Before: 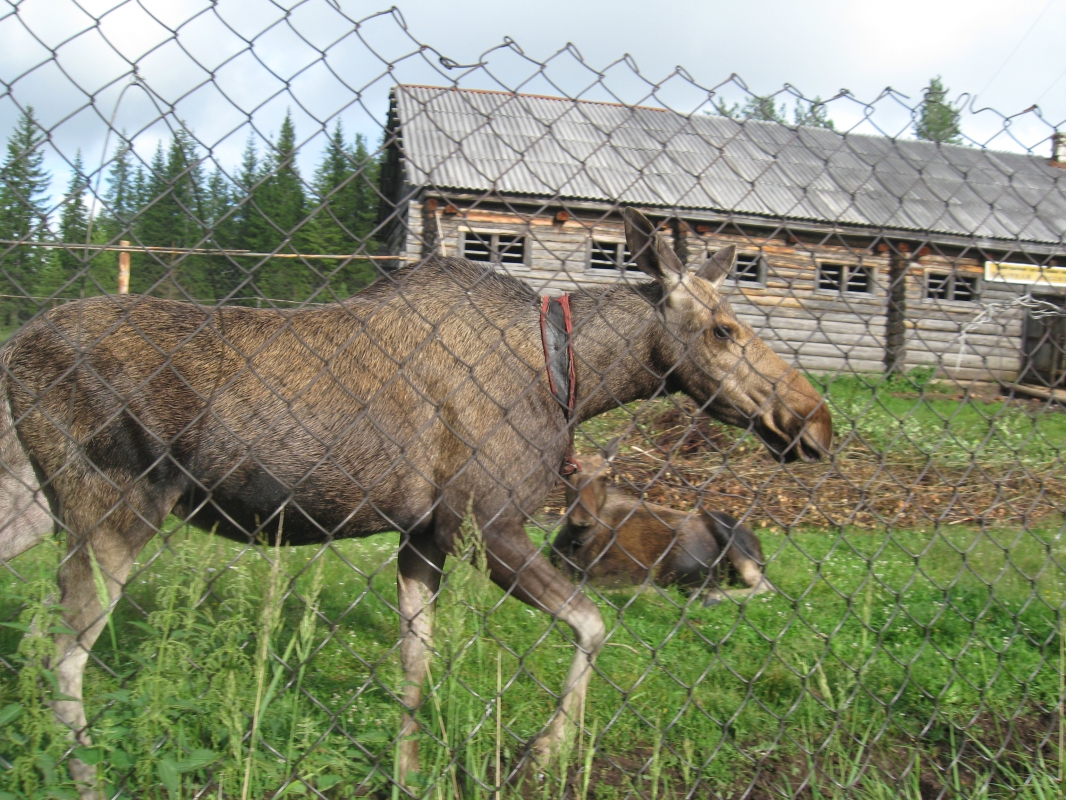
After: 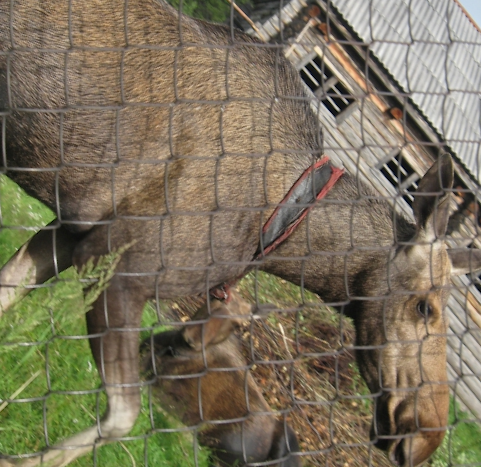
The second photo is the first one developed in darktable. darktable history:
exposure: black level correction 0.001, exposure -0.123 EV, compensate exposure bias true, compensate highlight preservation false
crop and rotate: angle -45.9°, top 16.171%, right 0.897%, bottom 11.651%
